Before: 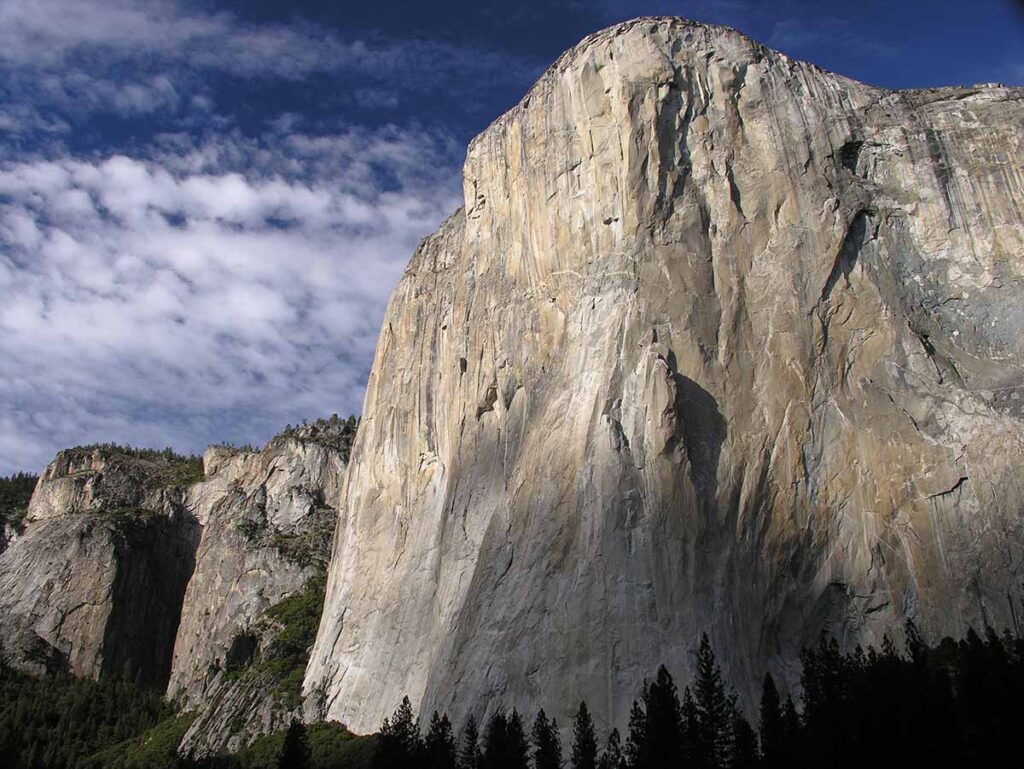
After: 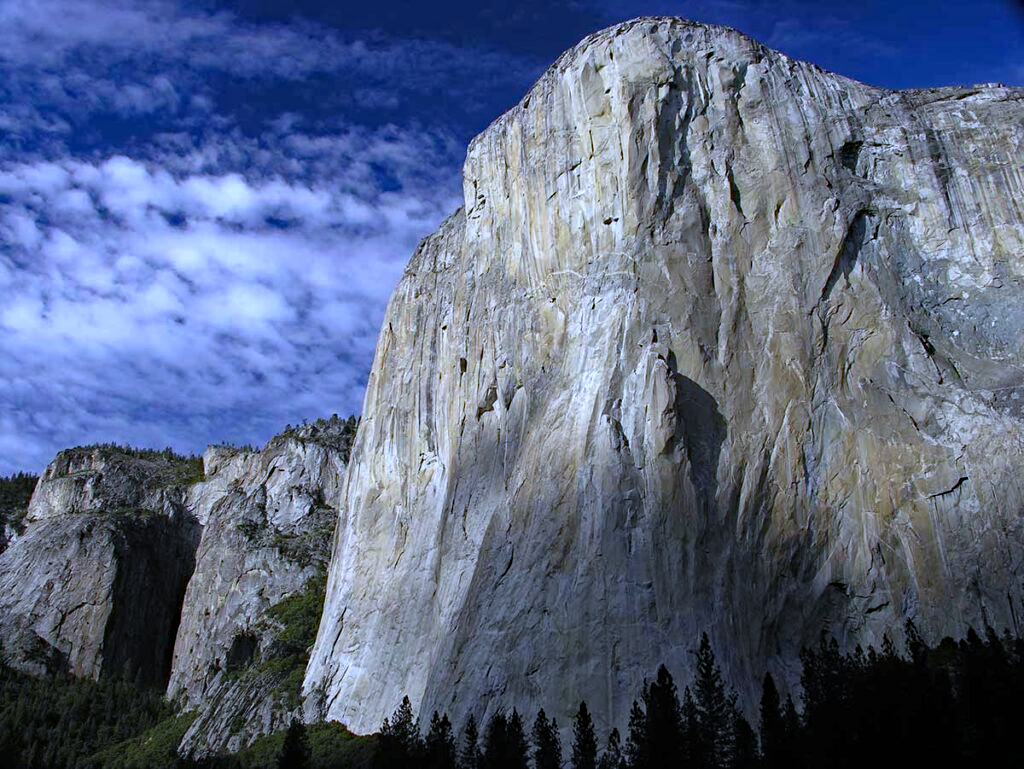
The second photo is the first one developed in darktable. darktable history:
haze removal: strength 0.42, compatibility mode true, adaptive false
white balance: red 0.871, blue 1.249
color correction: highlights a* 0.003, highlights b* -0.283
